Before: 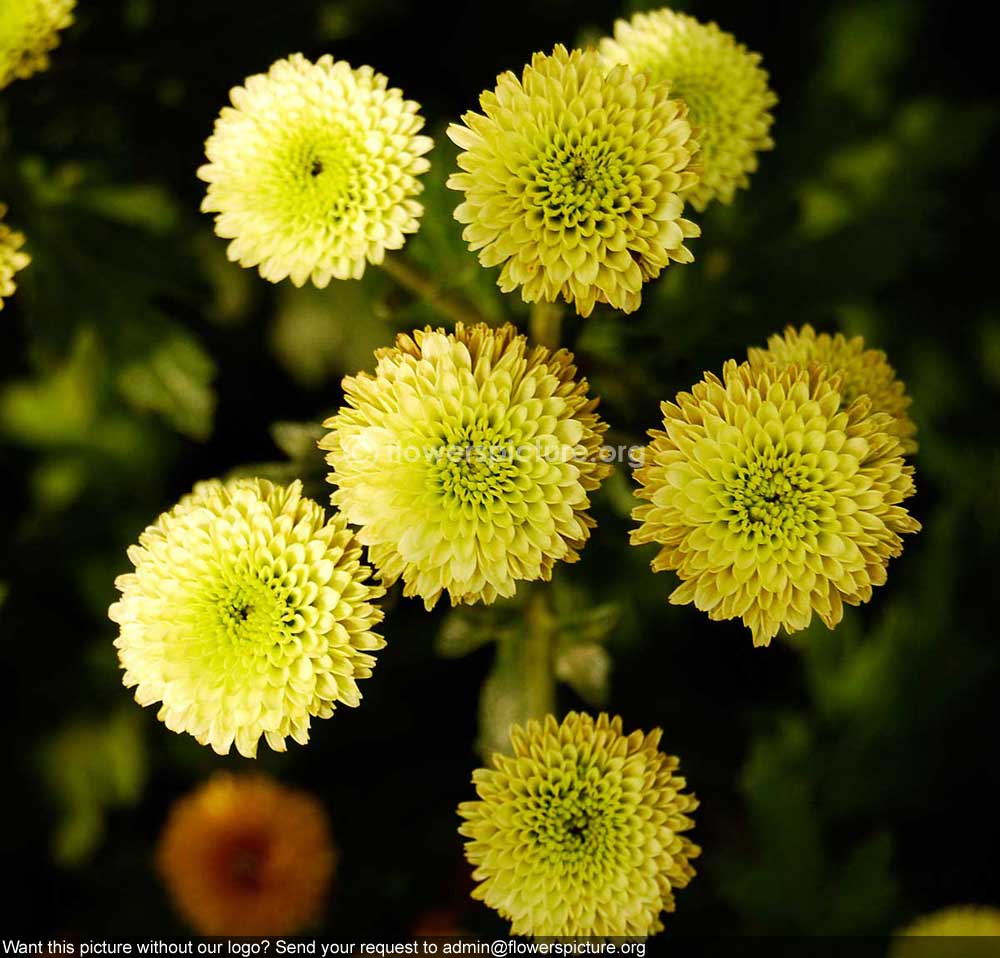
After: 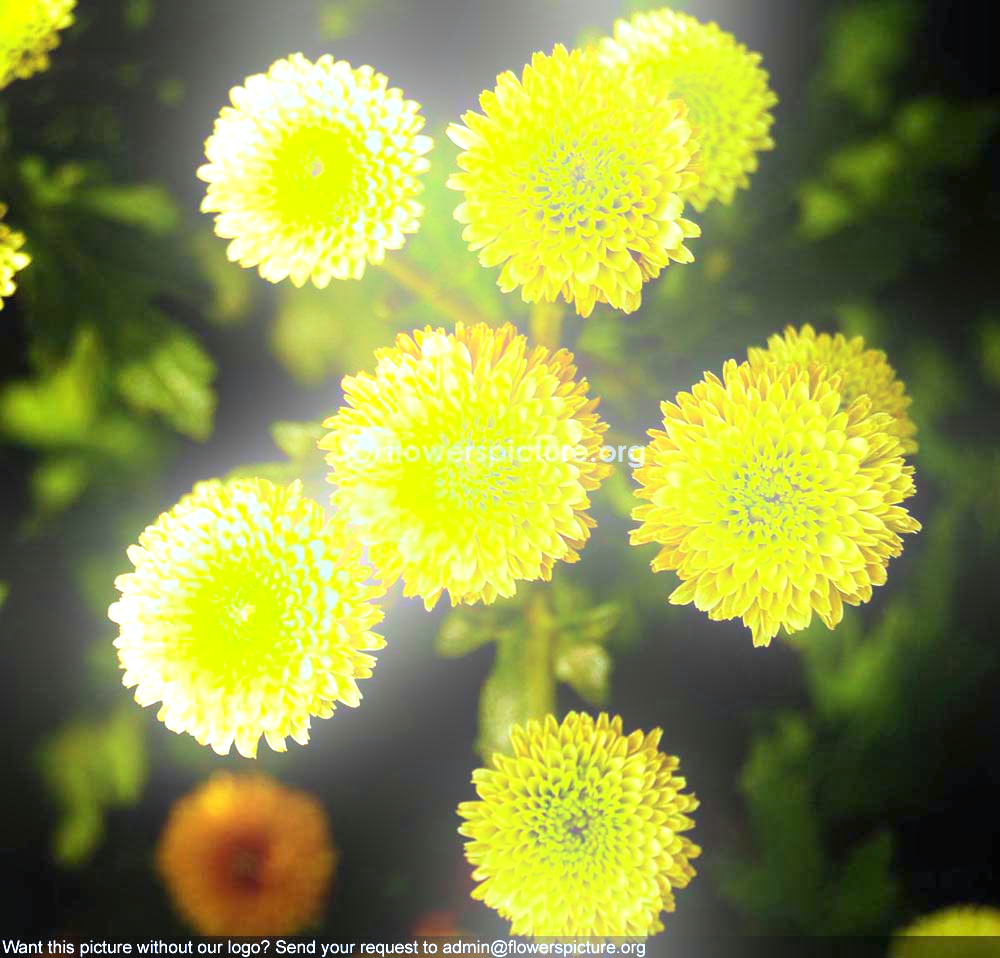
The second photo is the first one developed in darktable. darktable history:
bloom: on, module defaults
exposure: black level correction 0, exposure 1.1 EV, compensate highlight preservation false
white balance: red 0.871, blue 1.249
